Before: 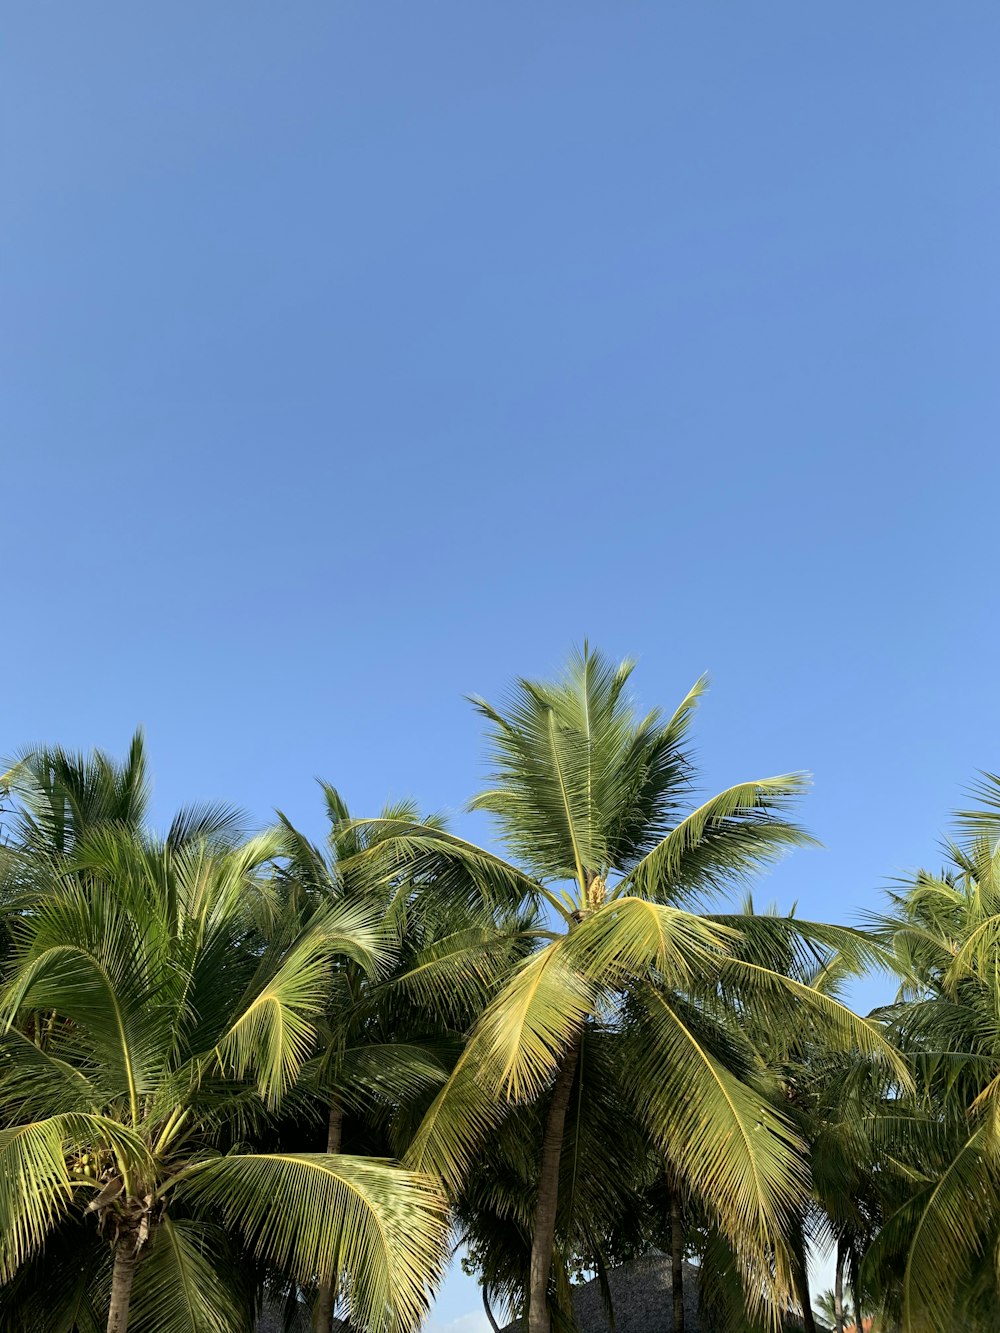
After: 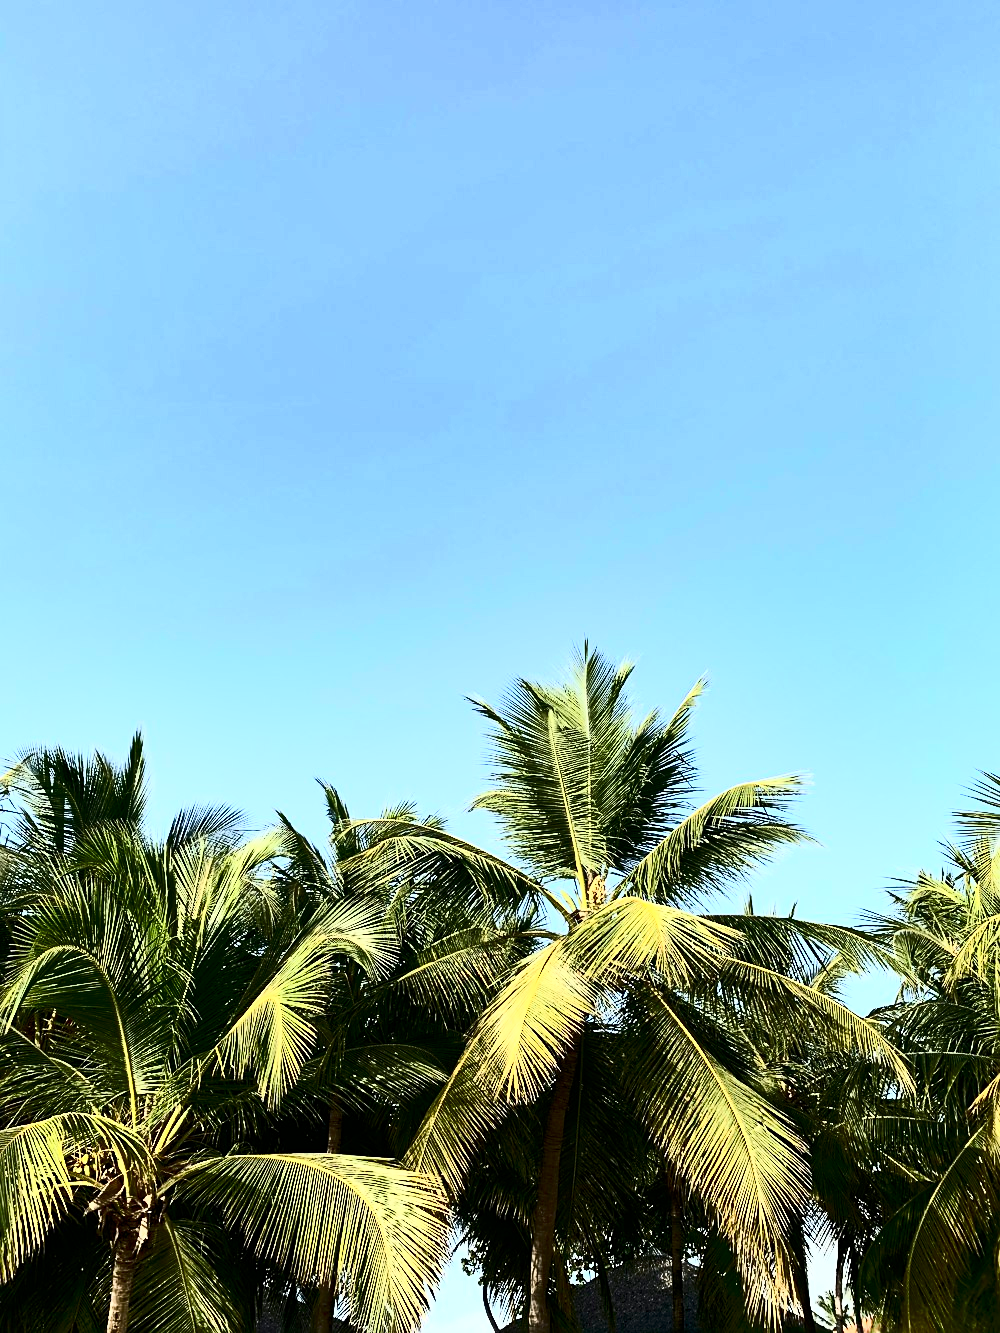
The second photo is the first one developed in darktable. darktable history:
contrast brightness saturation: contrast 0.94, brightness 0.191
shadows and highlights: highlights color adjustment 45.61%, soften with gaussian
sharpen: on, module defaults
